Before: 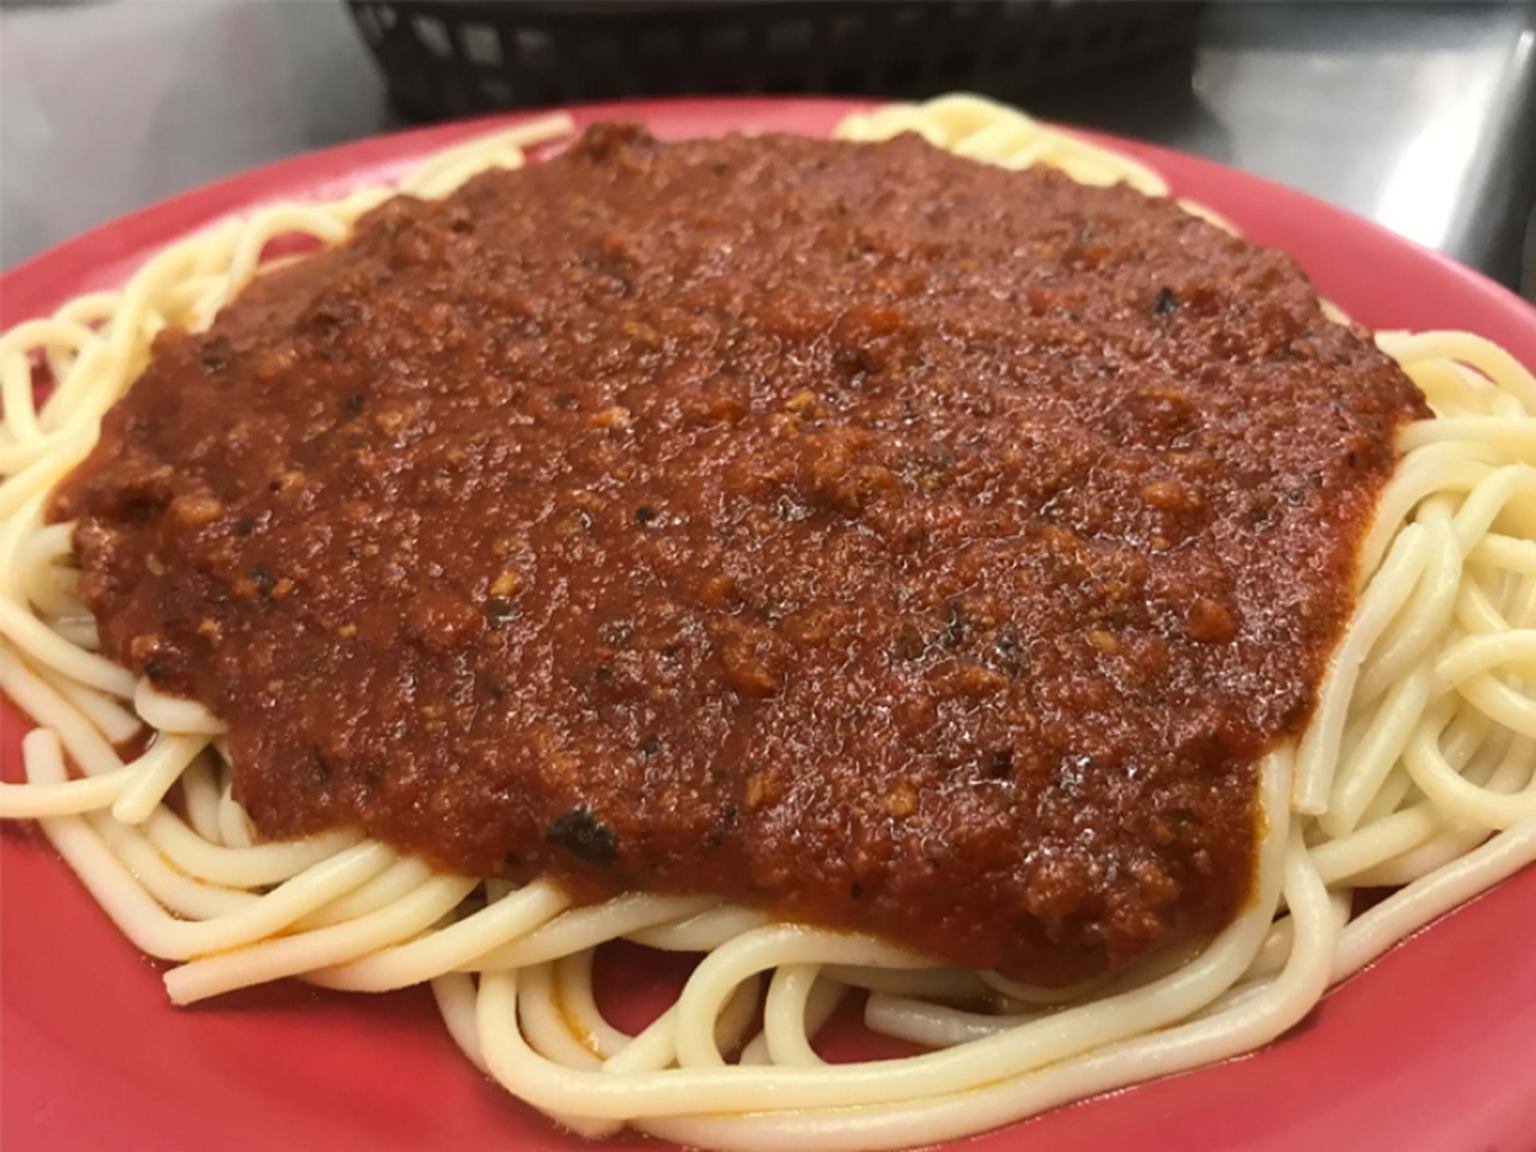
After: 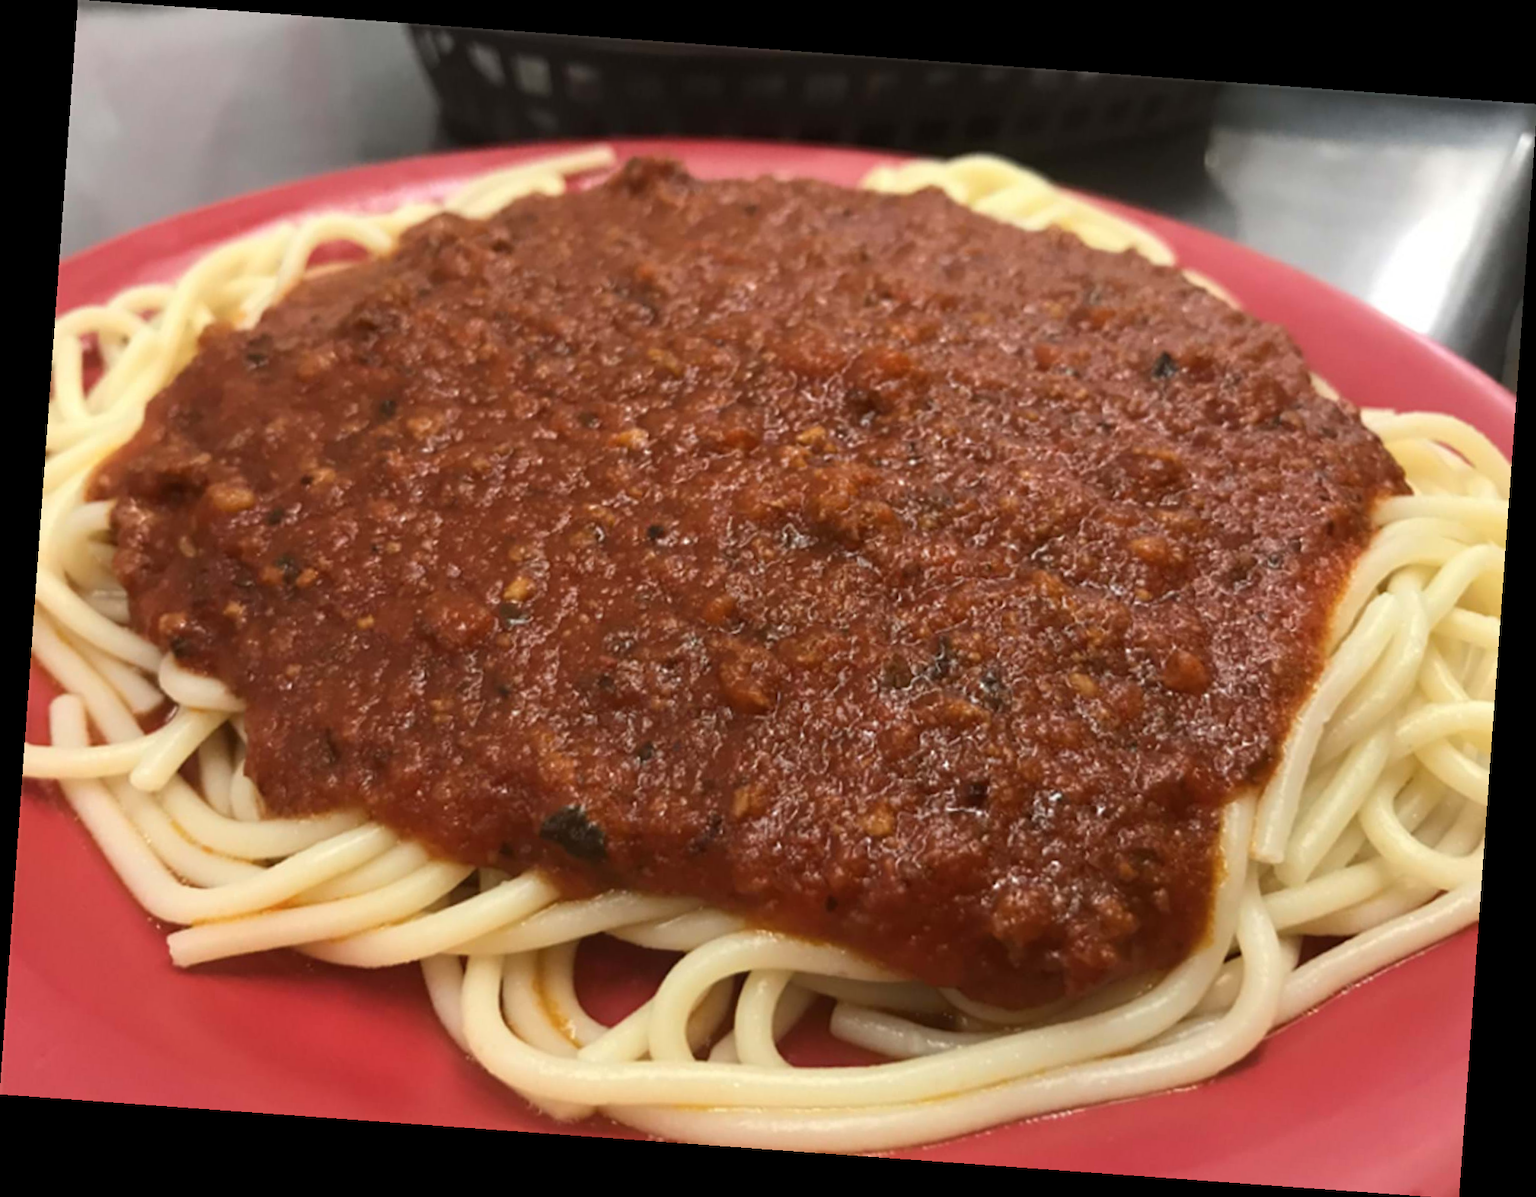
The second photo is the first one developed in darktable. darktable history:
rotate and perspective: rotation 4.1°, automatic cropping off
color balance rgb: perceptual saturation grading › global saturation -1%
